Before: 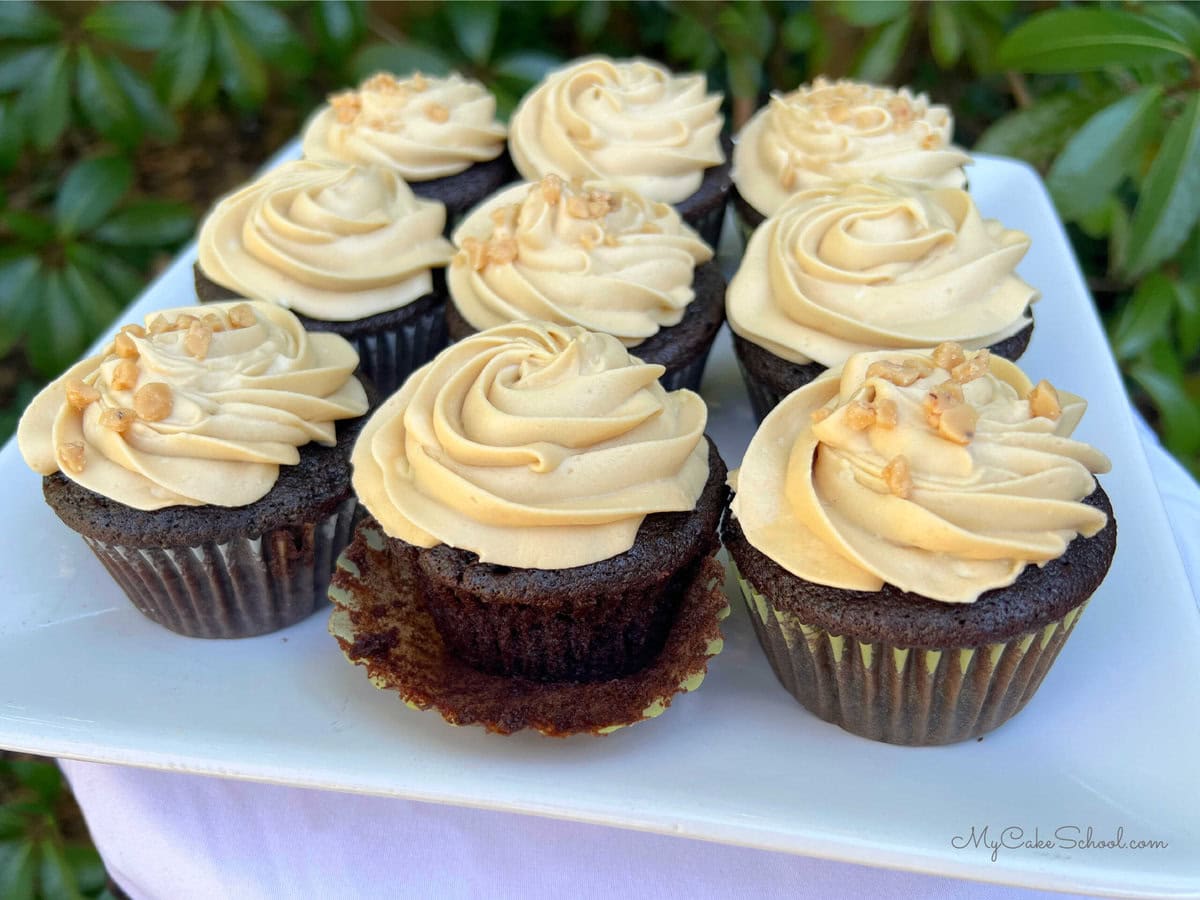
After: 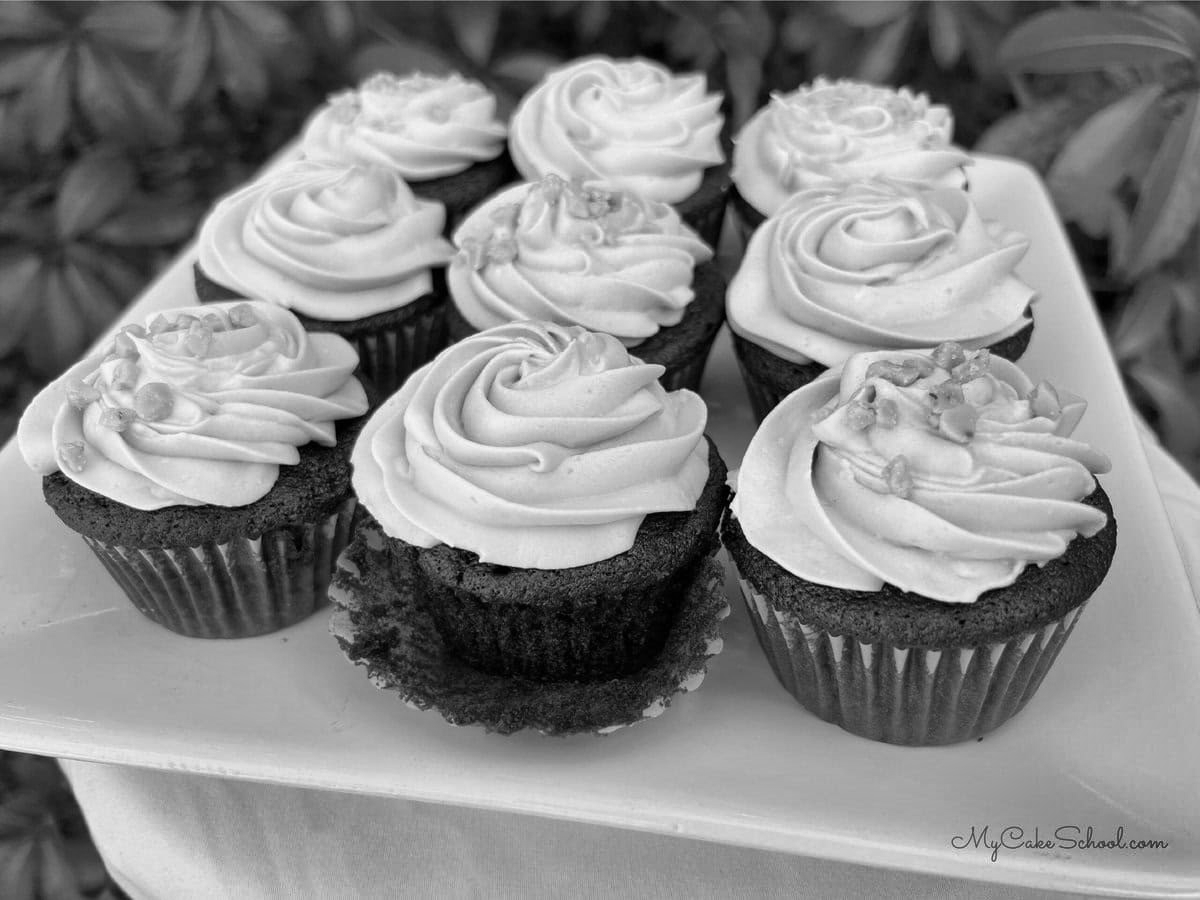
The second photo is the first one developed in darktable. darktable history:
shadows and highlights: white point adjustment 0.1, highlights -70, soften with gaussian
monochrome: a 32, b 64, size 2.3
